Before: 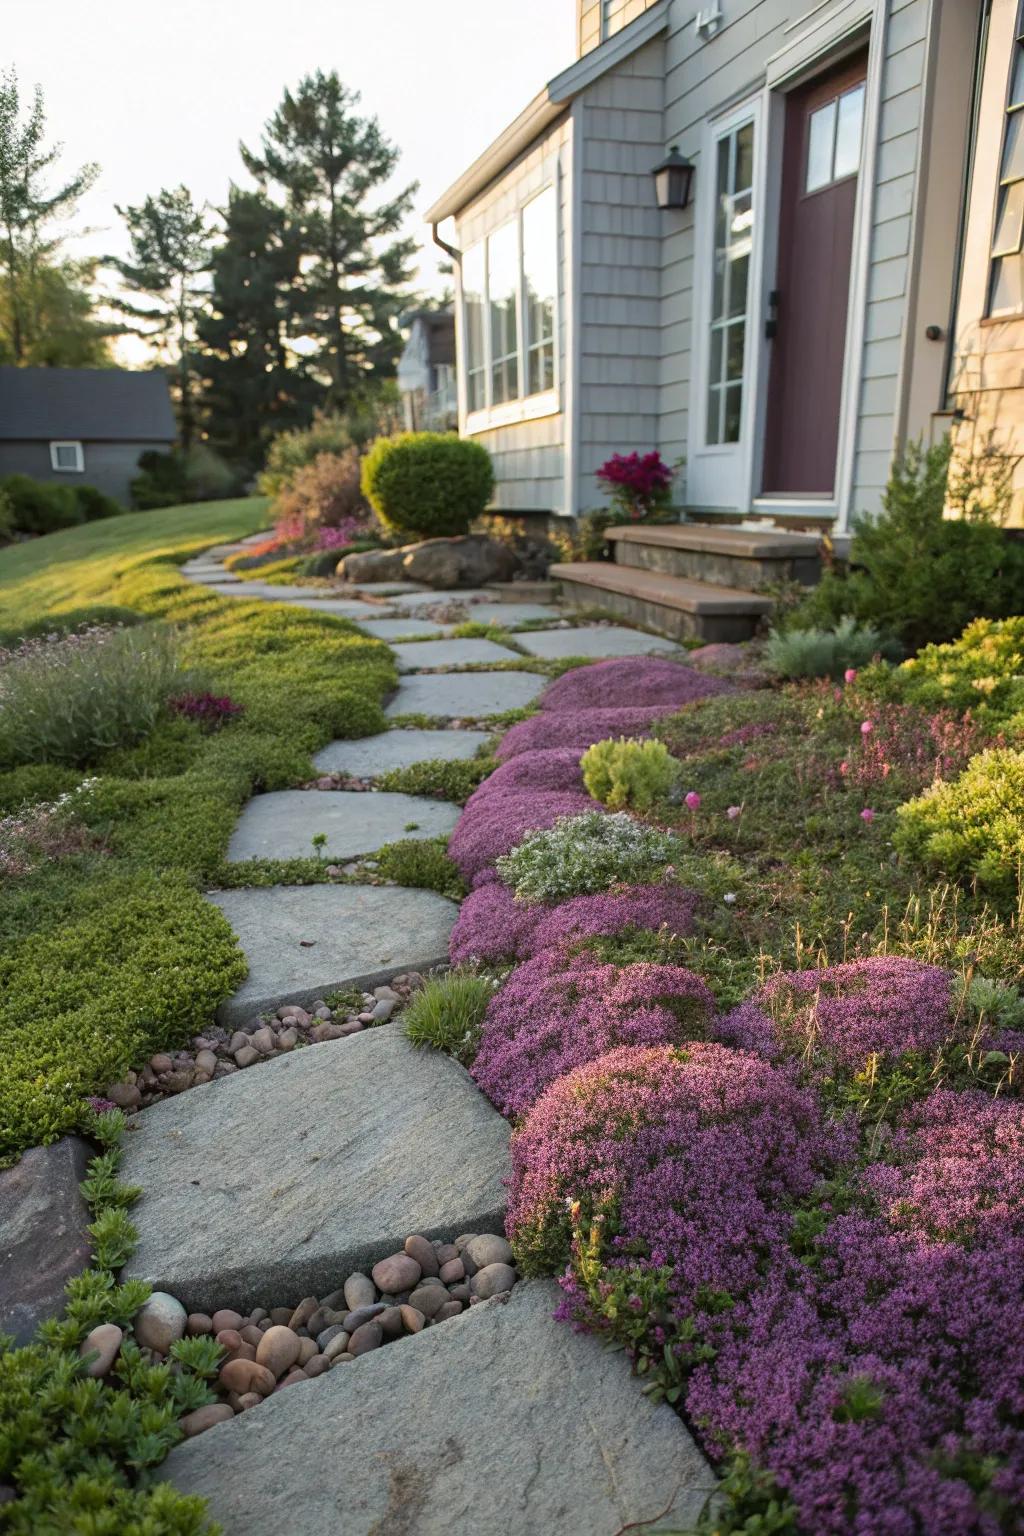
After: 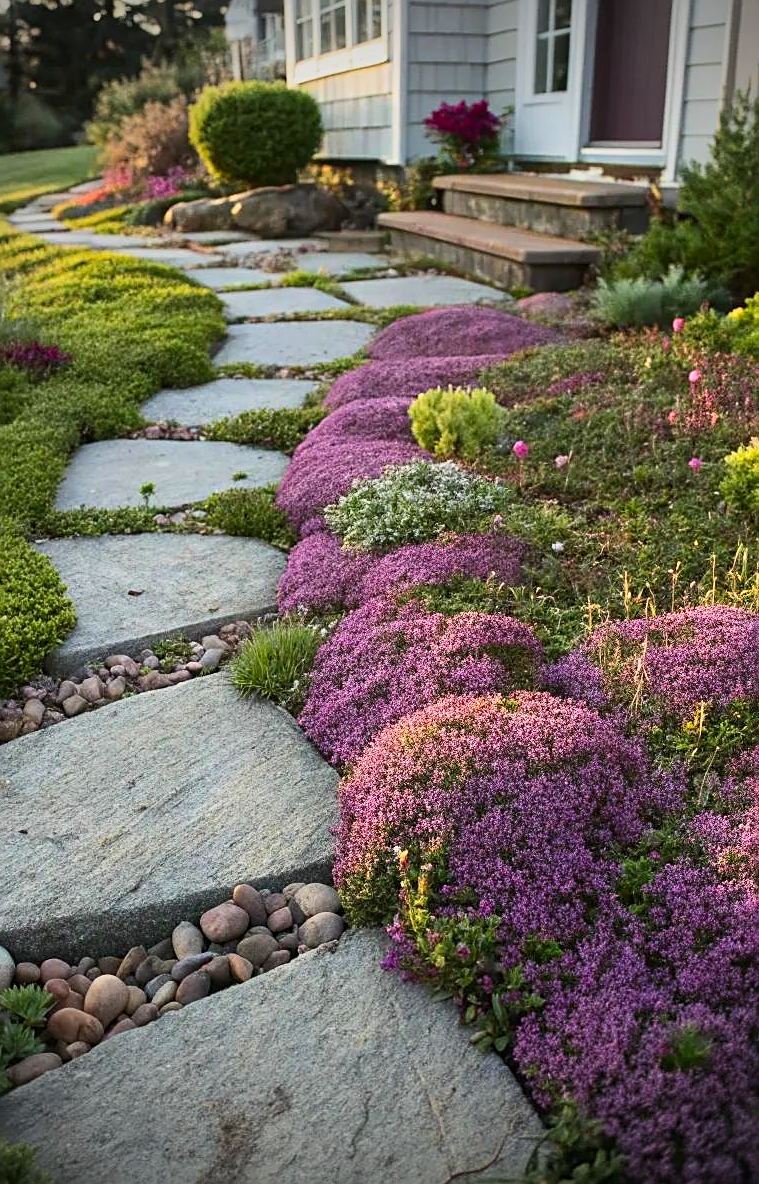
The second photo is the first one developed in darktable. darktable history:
sharpen: on, module defaults
crop: left 16.846%, top 22.887%, right 8.937%
contrast brightness saturation: contrast 0.23, brightness 0.108, saturation 0.291
vignetting: fall-off start 88.34%, fall-off radius 43.9%, brightness -0.575, width/height ratio 1.161
